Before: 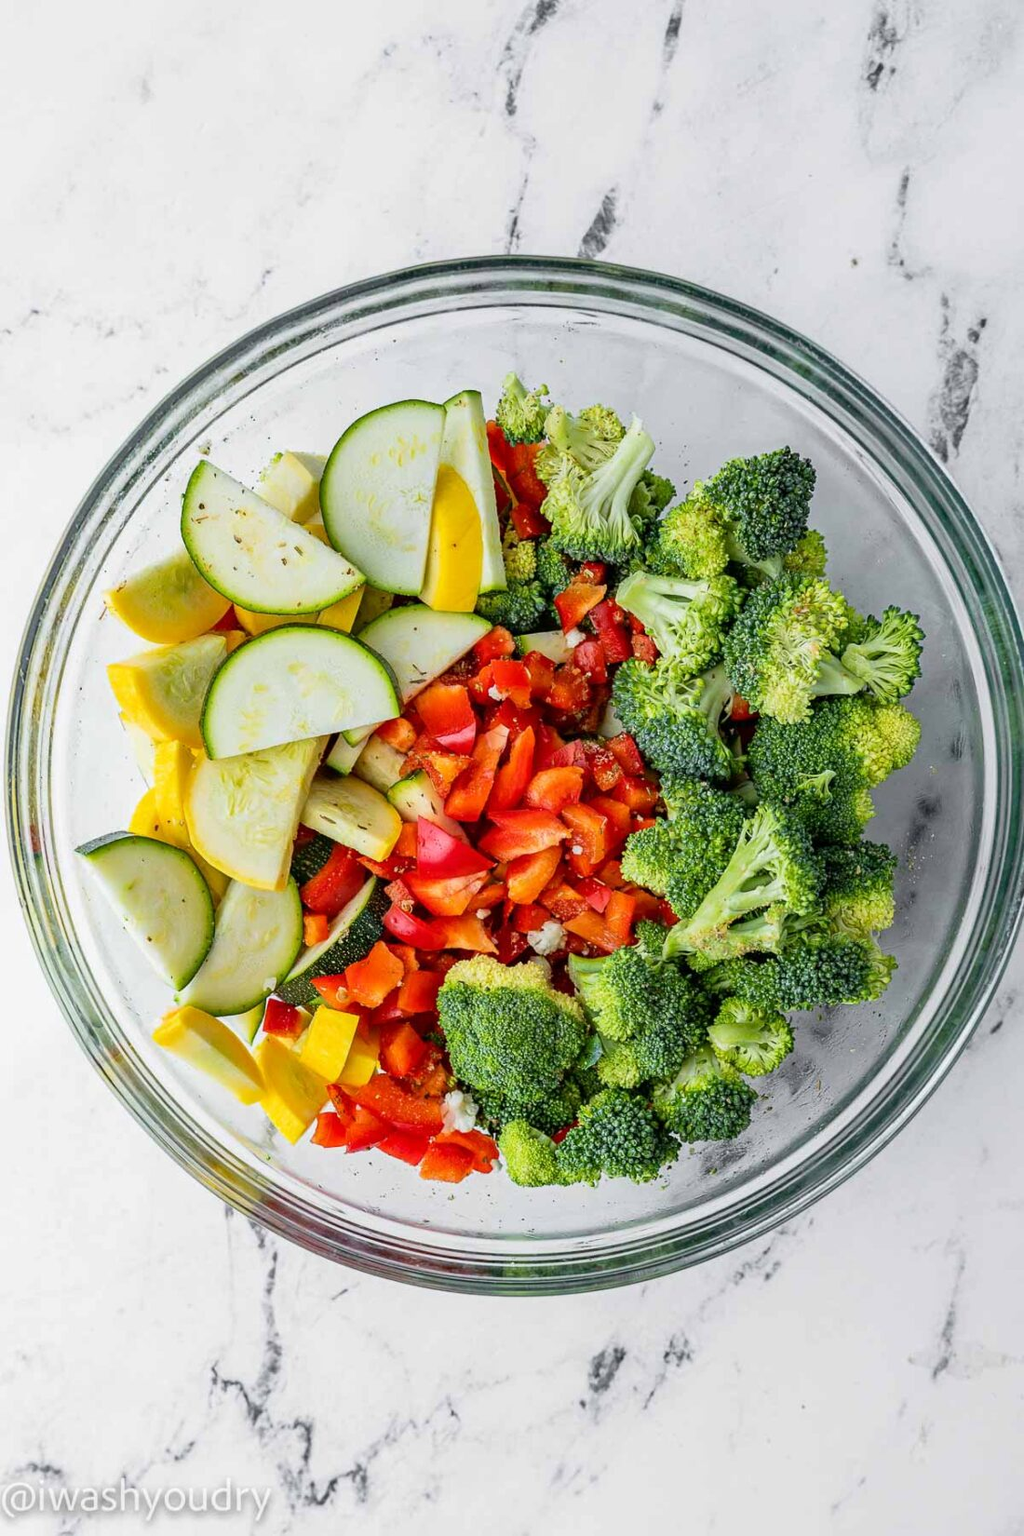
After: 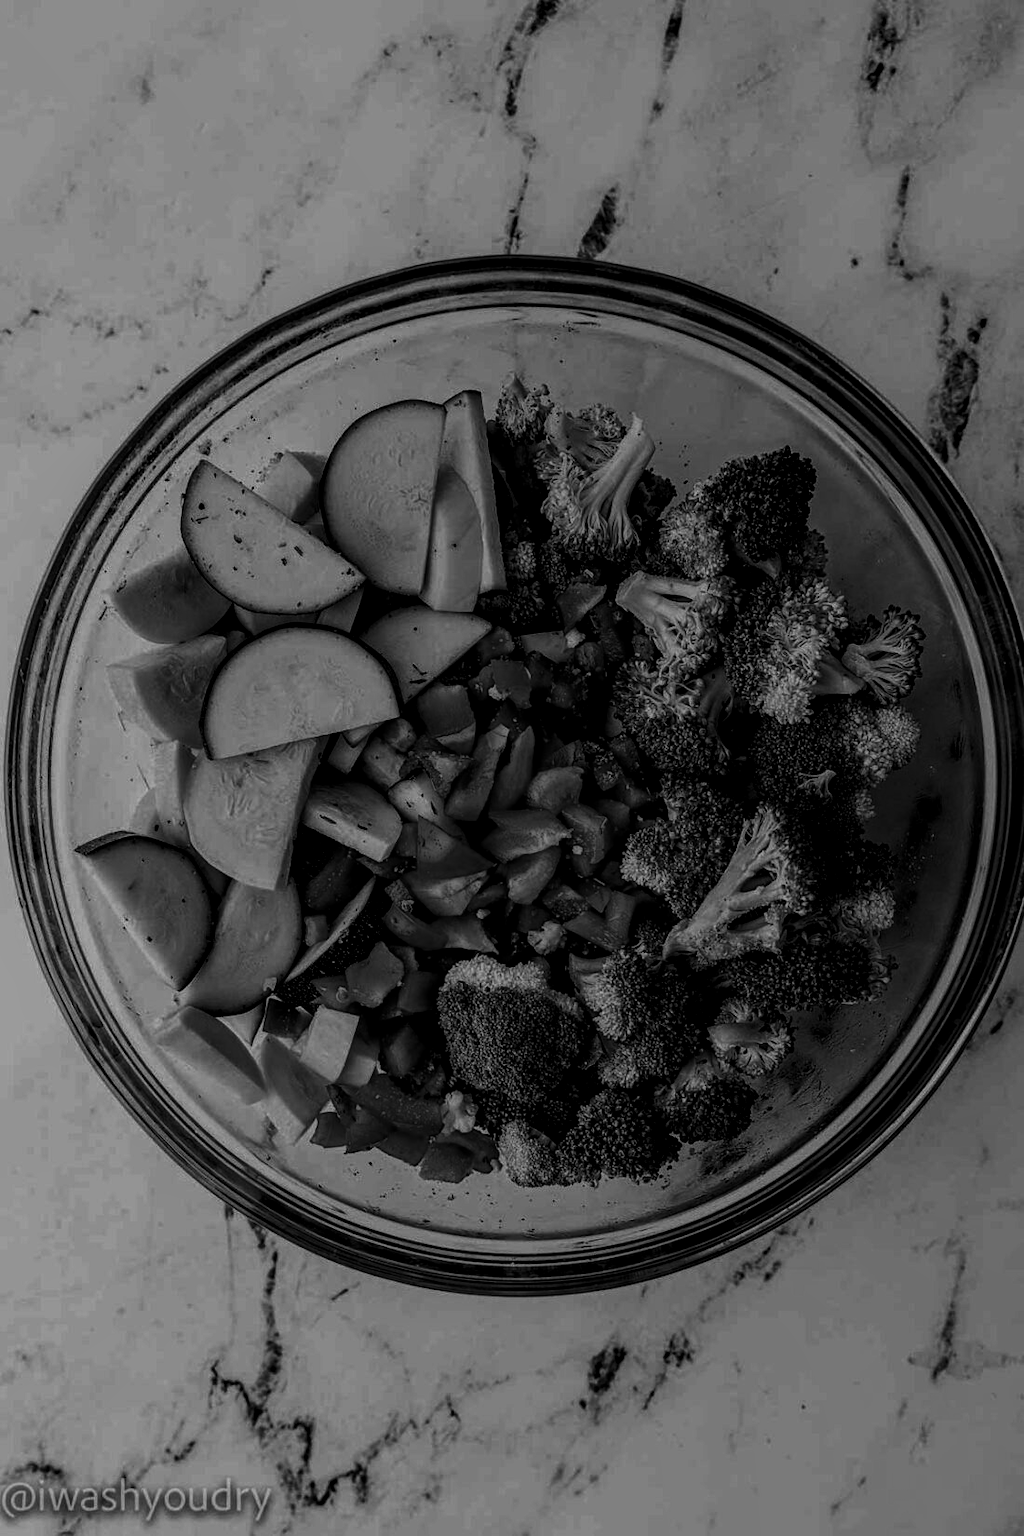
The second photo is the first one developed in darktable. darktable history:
white balance: red 1.123, blue 0.83
exposure: black level correction 0.011, exposure -0.478 EV, compensate highlight preservation false
local contrast: highlights 0%, shadows 0%, detail 133%
contrast brightness saturation: contrast 0.02, brightness -1, saturation -1
